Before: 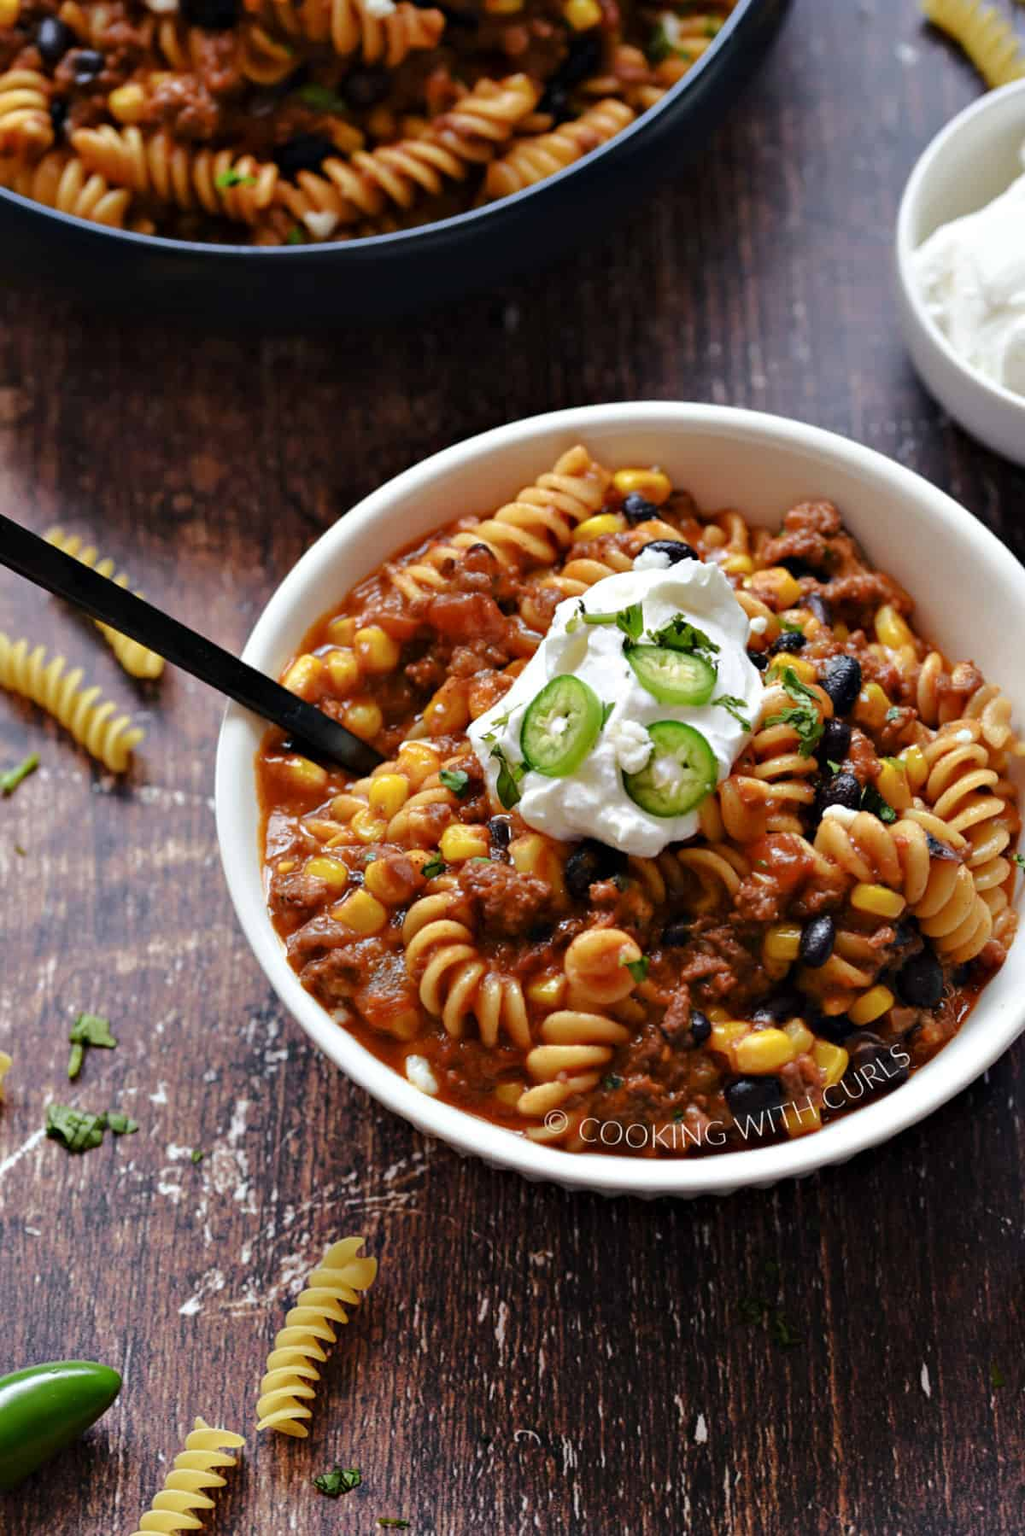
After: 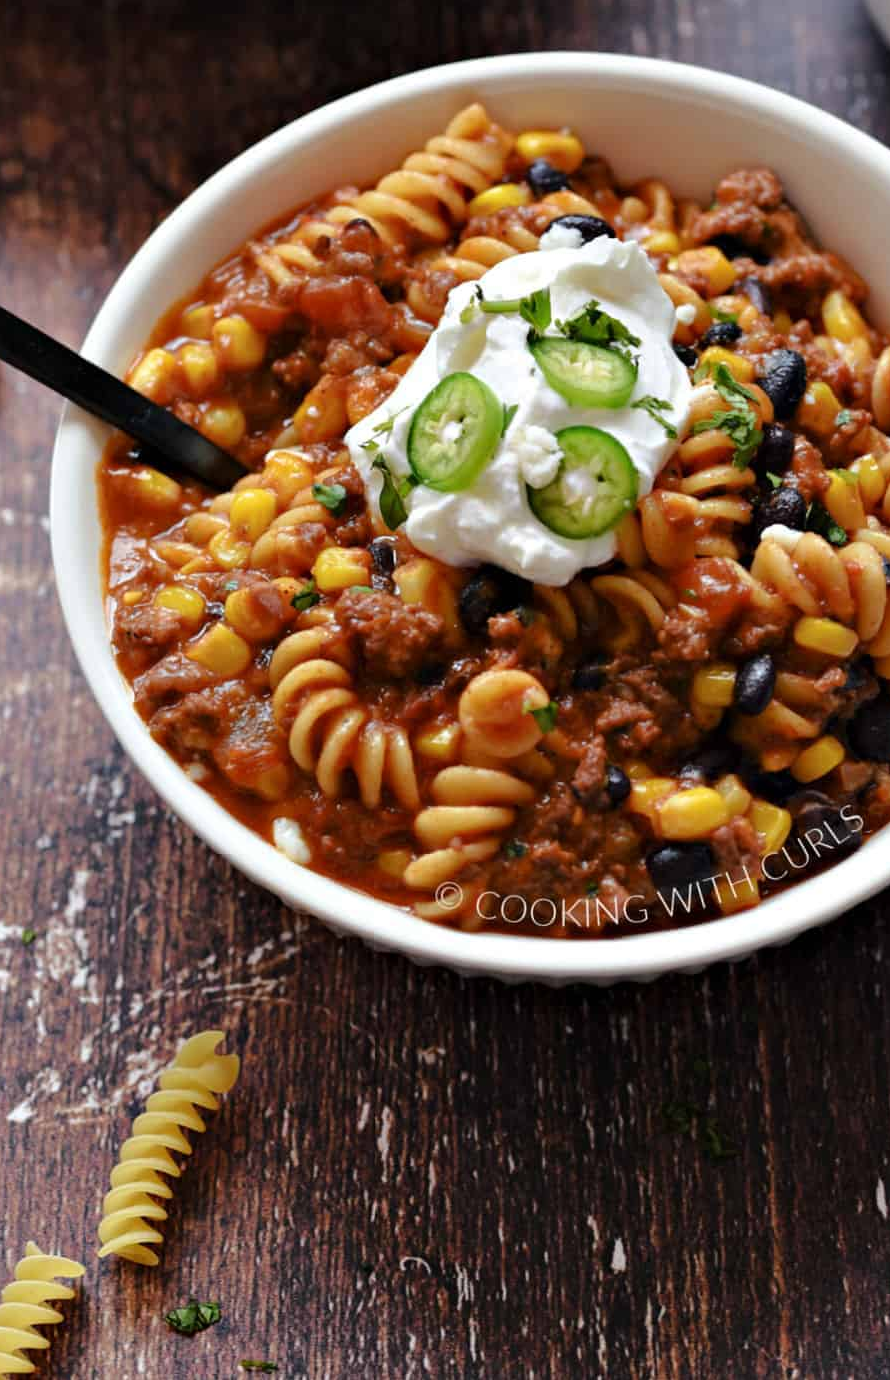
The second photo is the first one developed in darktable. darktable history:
crop: left 16.839%, top 23.275%, right 8.99%
